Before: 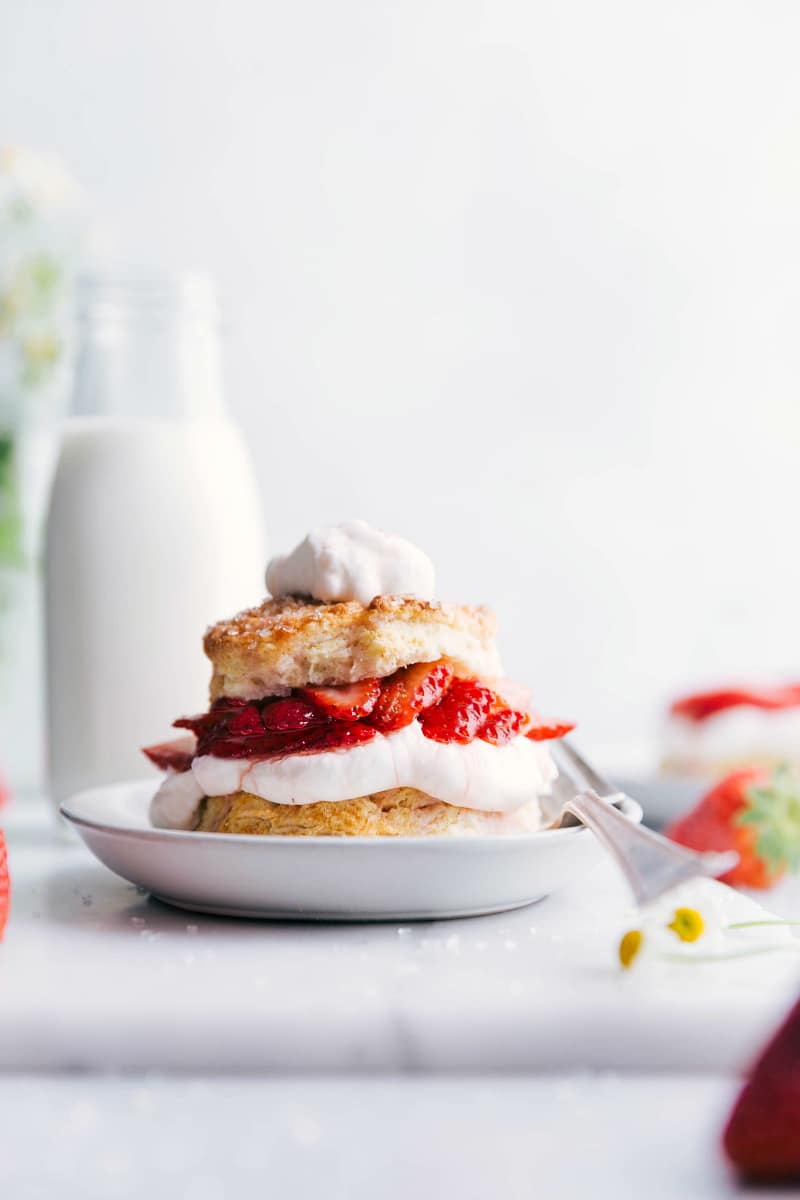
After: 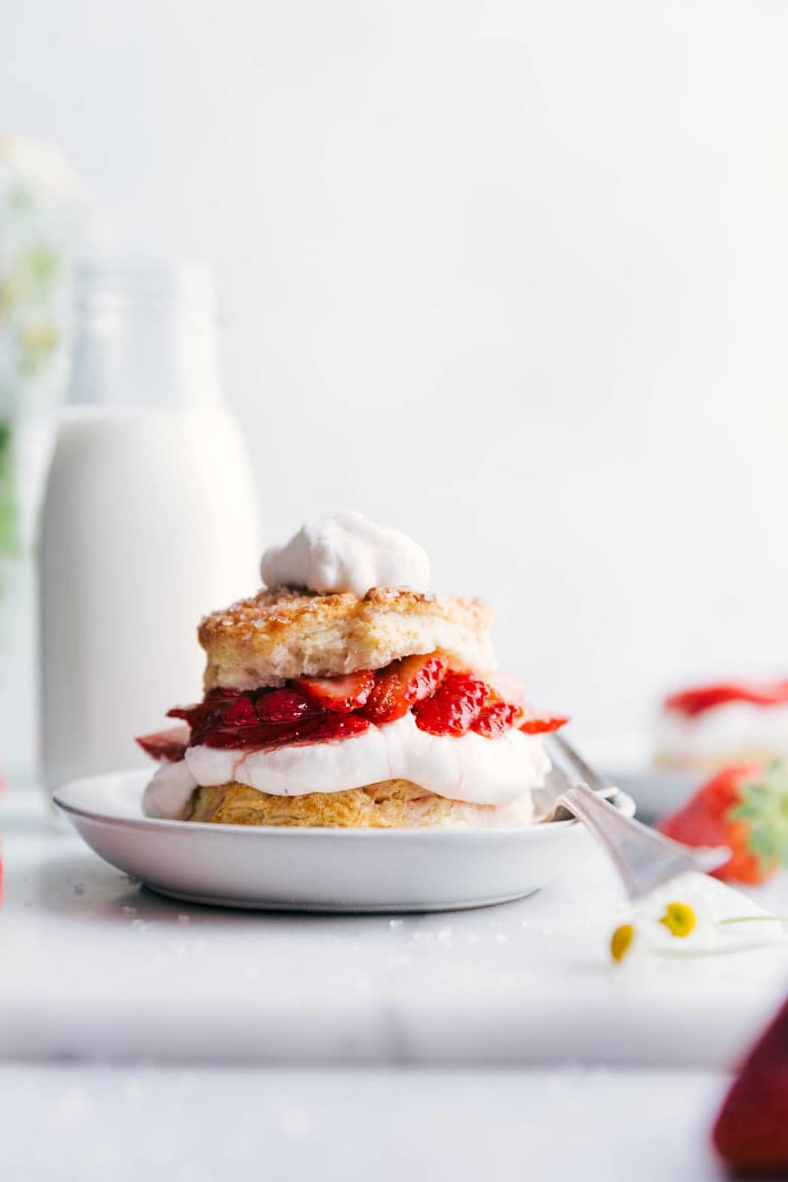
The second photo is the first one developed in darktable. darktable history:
crop and rotate: angle -0.573°
